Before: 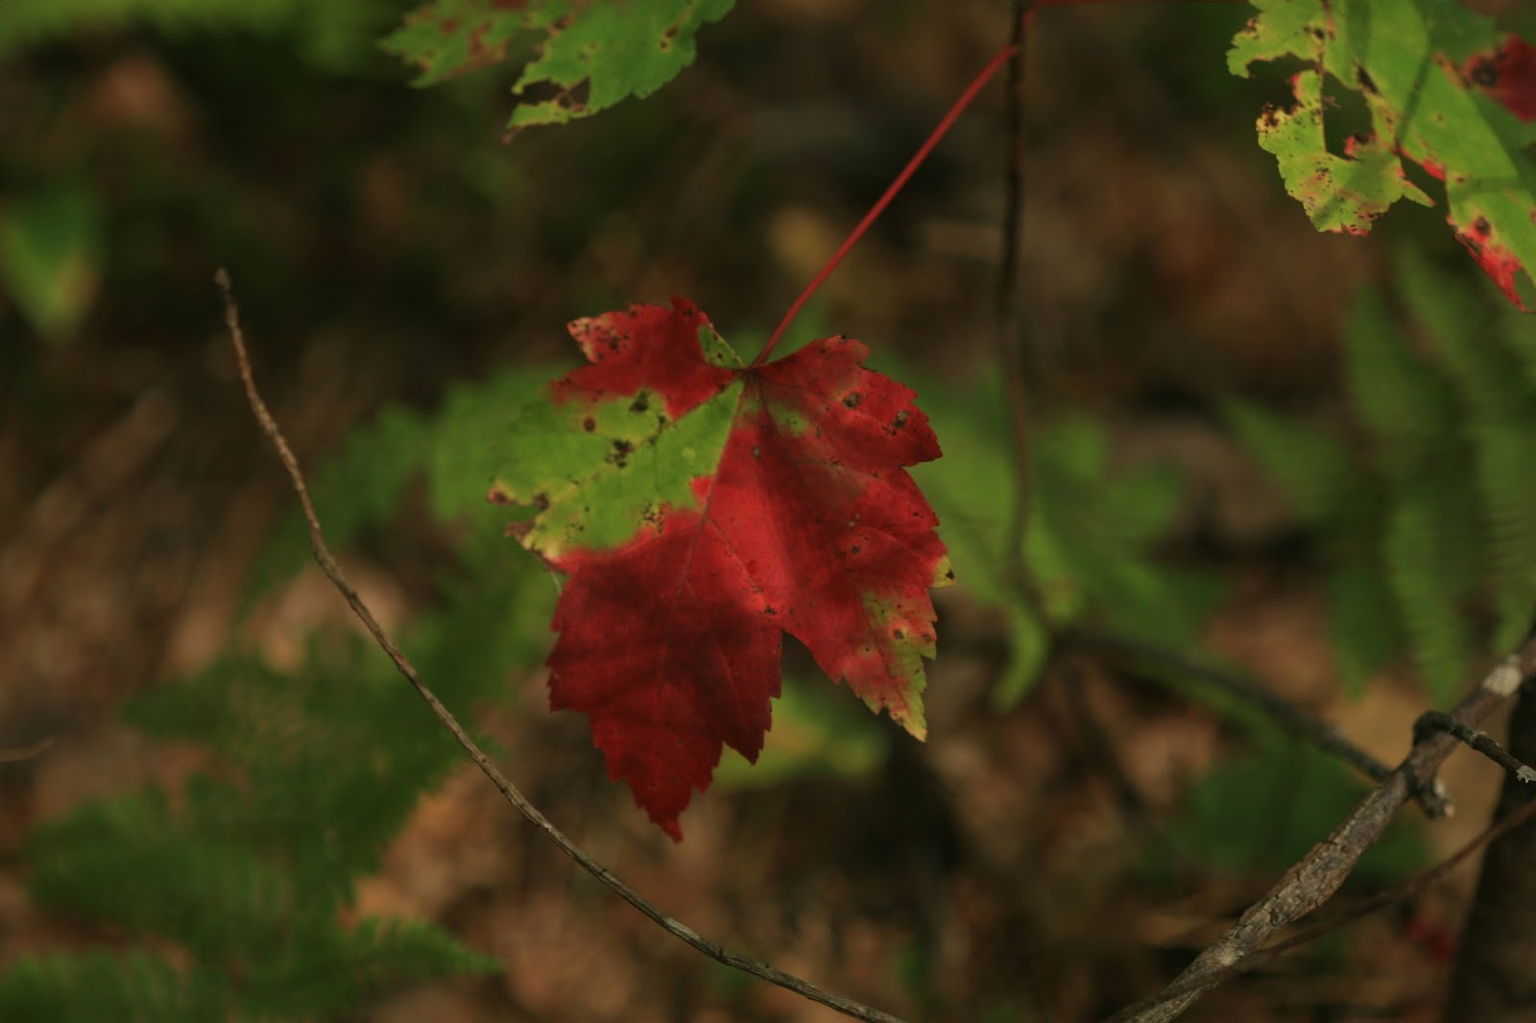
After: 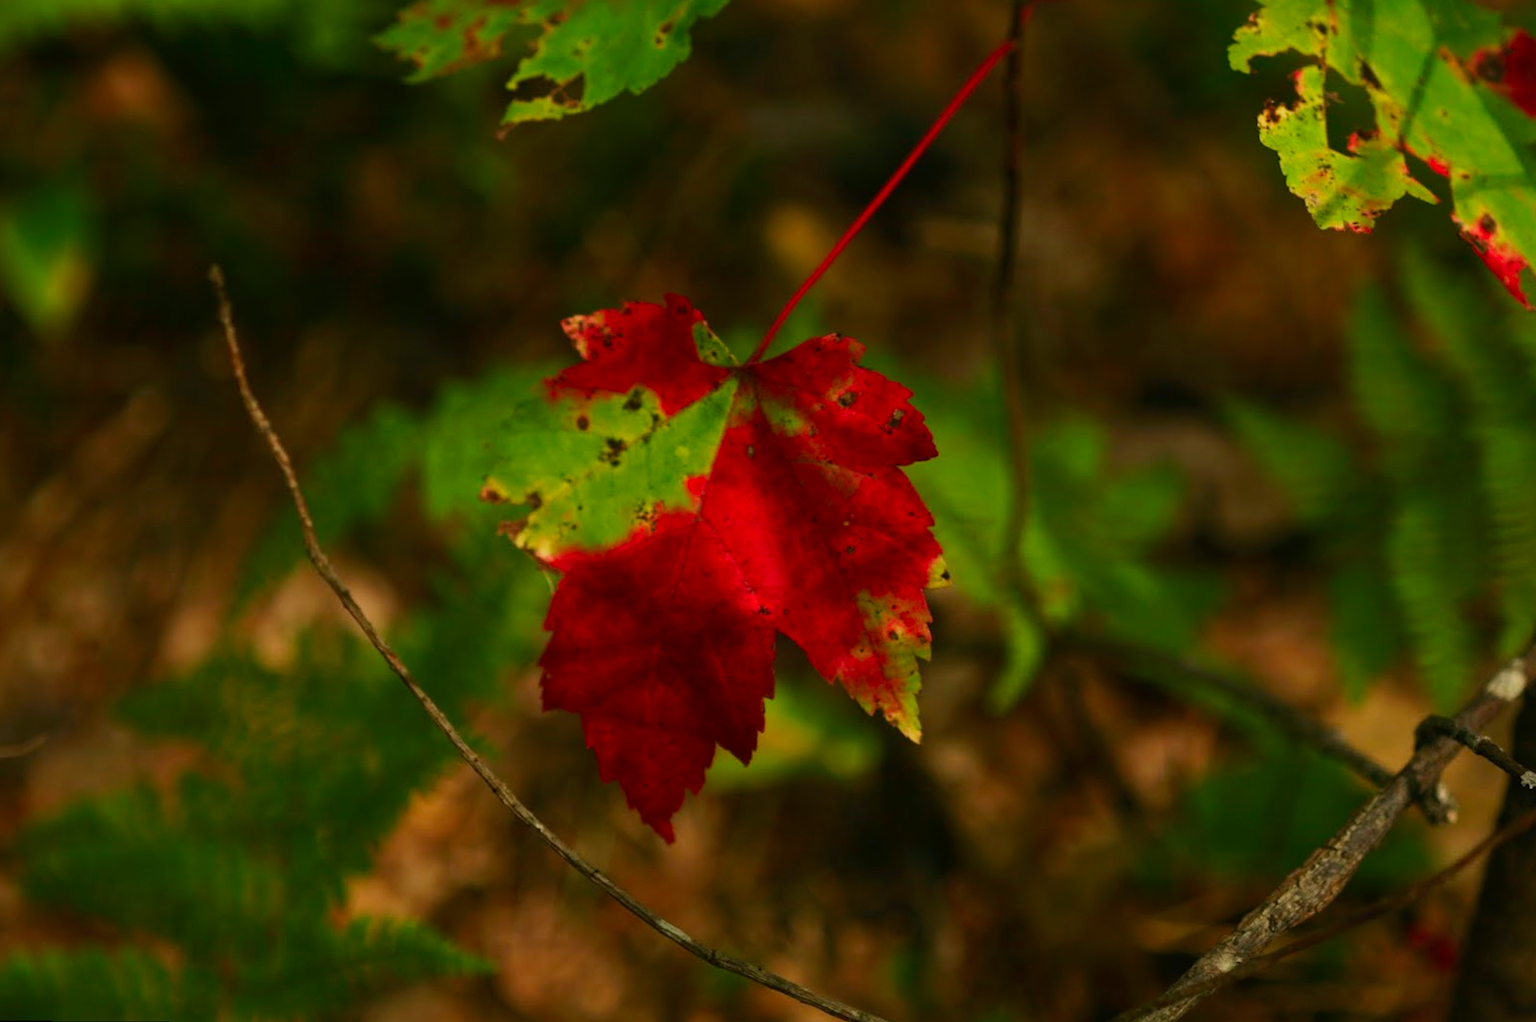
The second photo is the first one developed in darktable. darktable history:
rotate and perspective: rotation 0.192°, lens shift (horizontal) -0.015, crop left 0.005, crop right 0.996, crop top 0.006, crop bottom 0.99
contrast brightness saturation: contrast 0.16, saturation 0.32
tone curve: curves: ch0 [(0, 0) (0.003, 0.019) (0.011, 0.022) (0.025, 0.025) (0.044, 0.04) (0.069, 0.069) (0.1, 0.108) (0.136, 0.152) (0.177, 0.199) (0.224, 0.26) (0.277, 0.321) (0.335, 0.392) (0.399, 0.472) (0.468, 0.547) (0.543, 0.624) (0.623, 0.713) (0.709, 0.786) (0.801, 0.865) (0.898, 0.939) (1, 1)], preserve colors none
